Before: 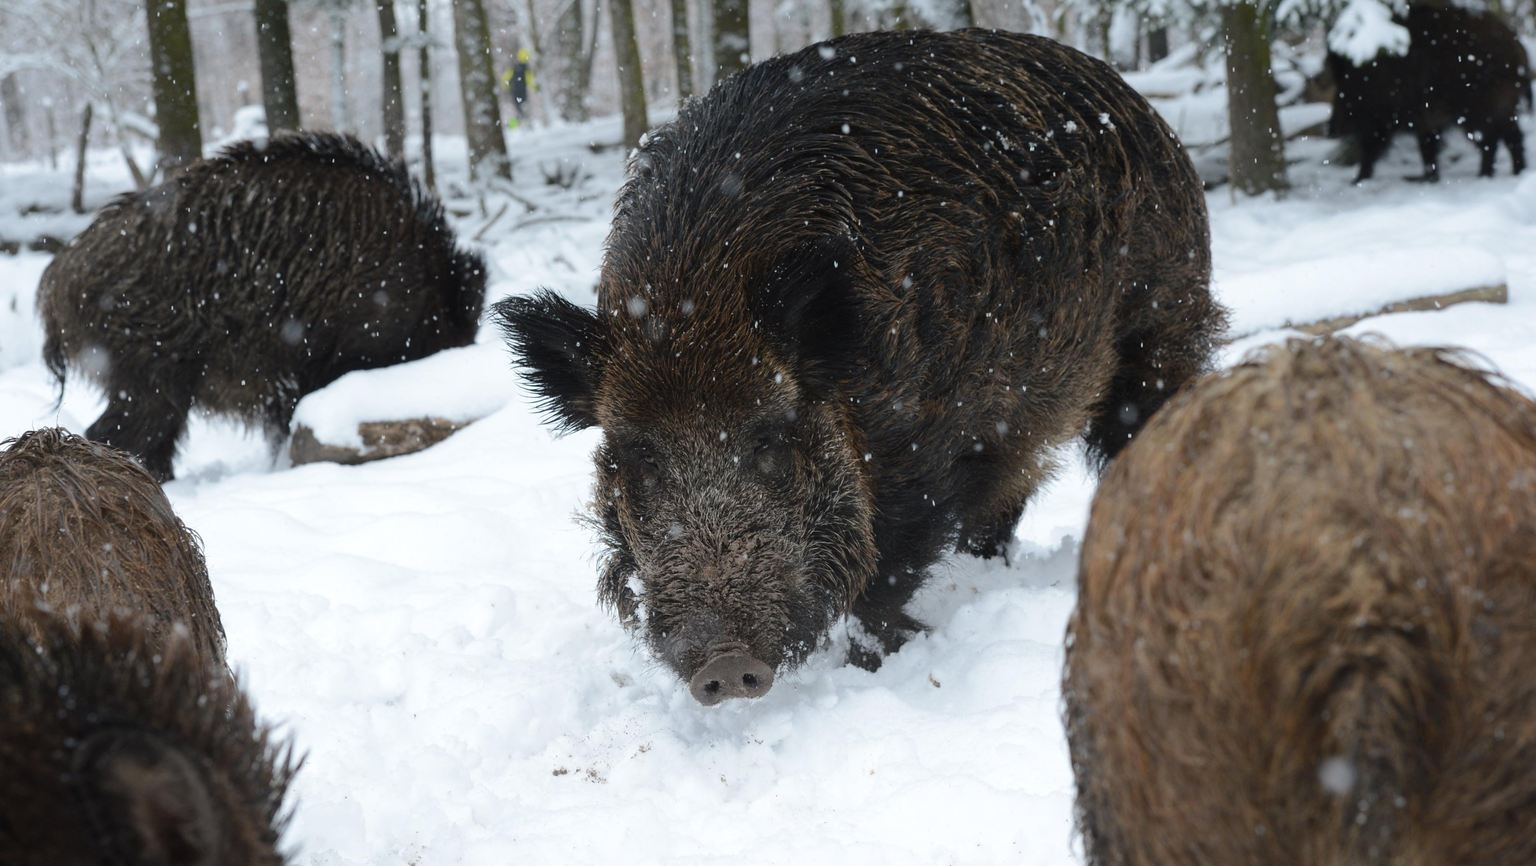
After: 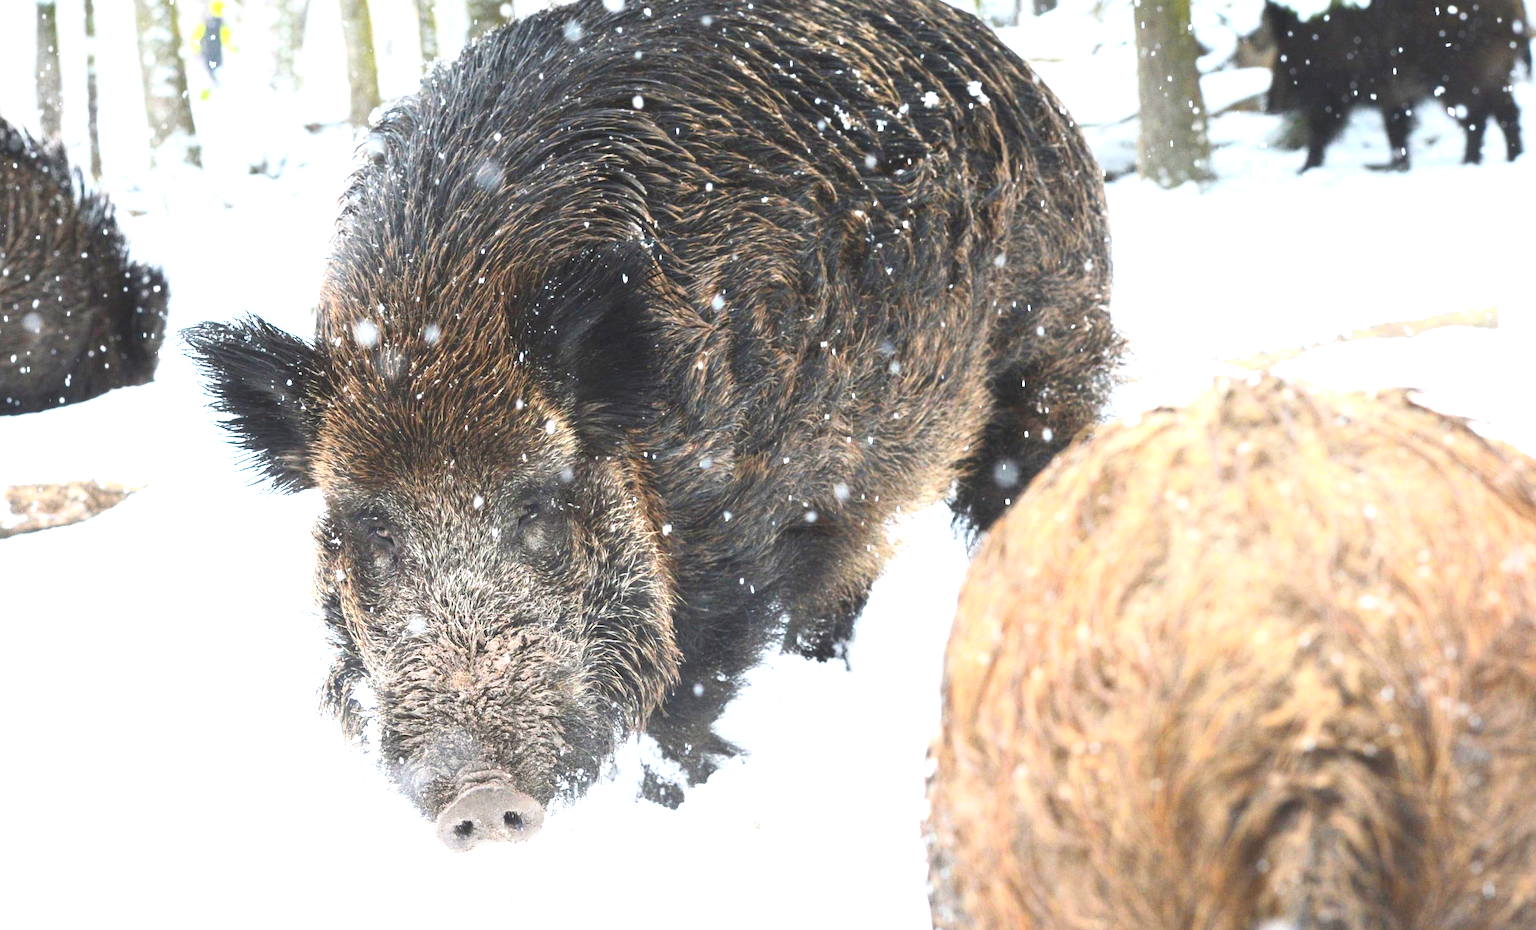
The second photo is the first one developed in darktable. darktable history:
crop: left 23.198%, top 5.847%, bottom 11.569%
contrast brightness saturation: contrast 0.195, brightness 0.149, saturation 0.142
exposure: black level correction 0, exposure 2.143 EV, compensate exposure bias true, compensate highlight preservation false
